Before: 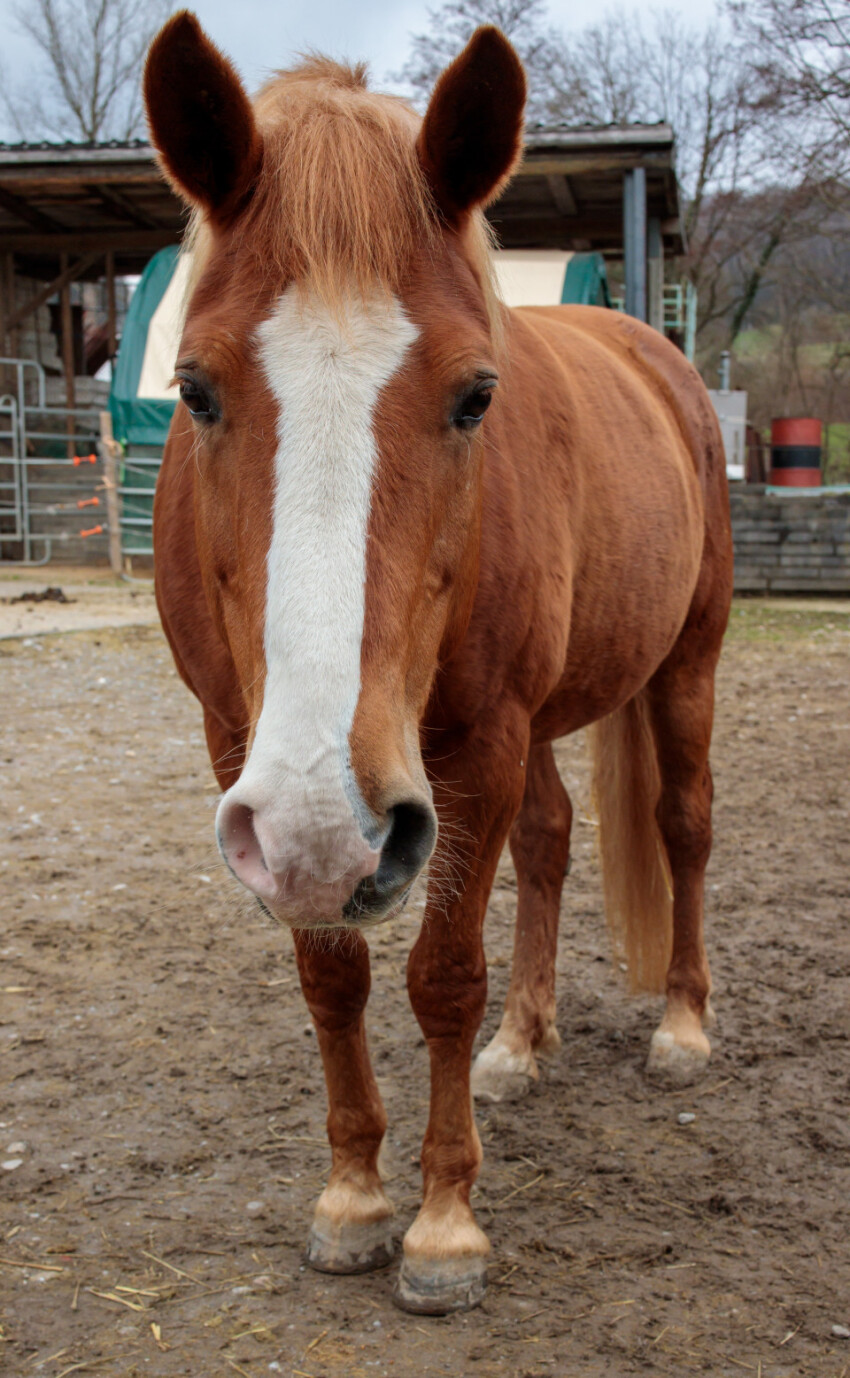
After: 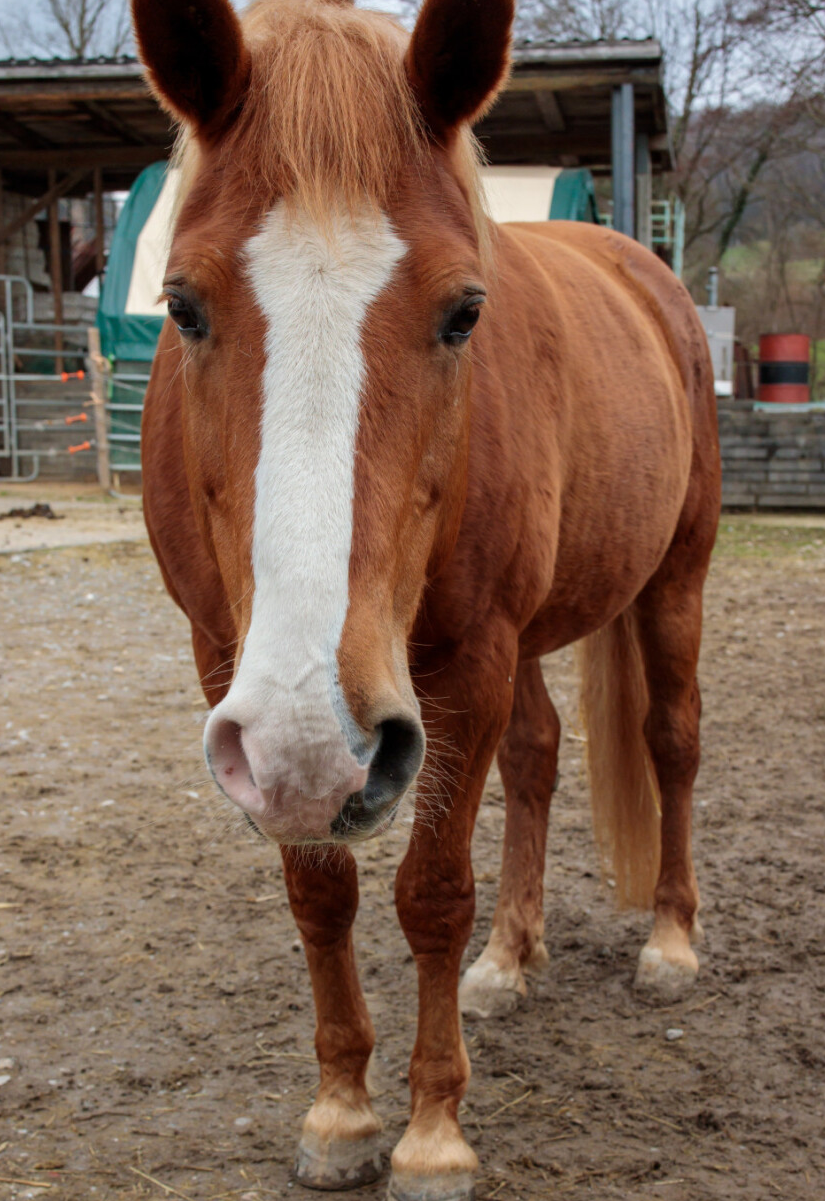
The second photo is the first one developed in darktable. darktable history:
crop: left 1.507%, top 6.147%, right 1.379%, bottom 6.637%
color balance: contrast -0.5%
